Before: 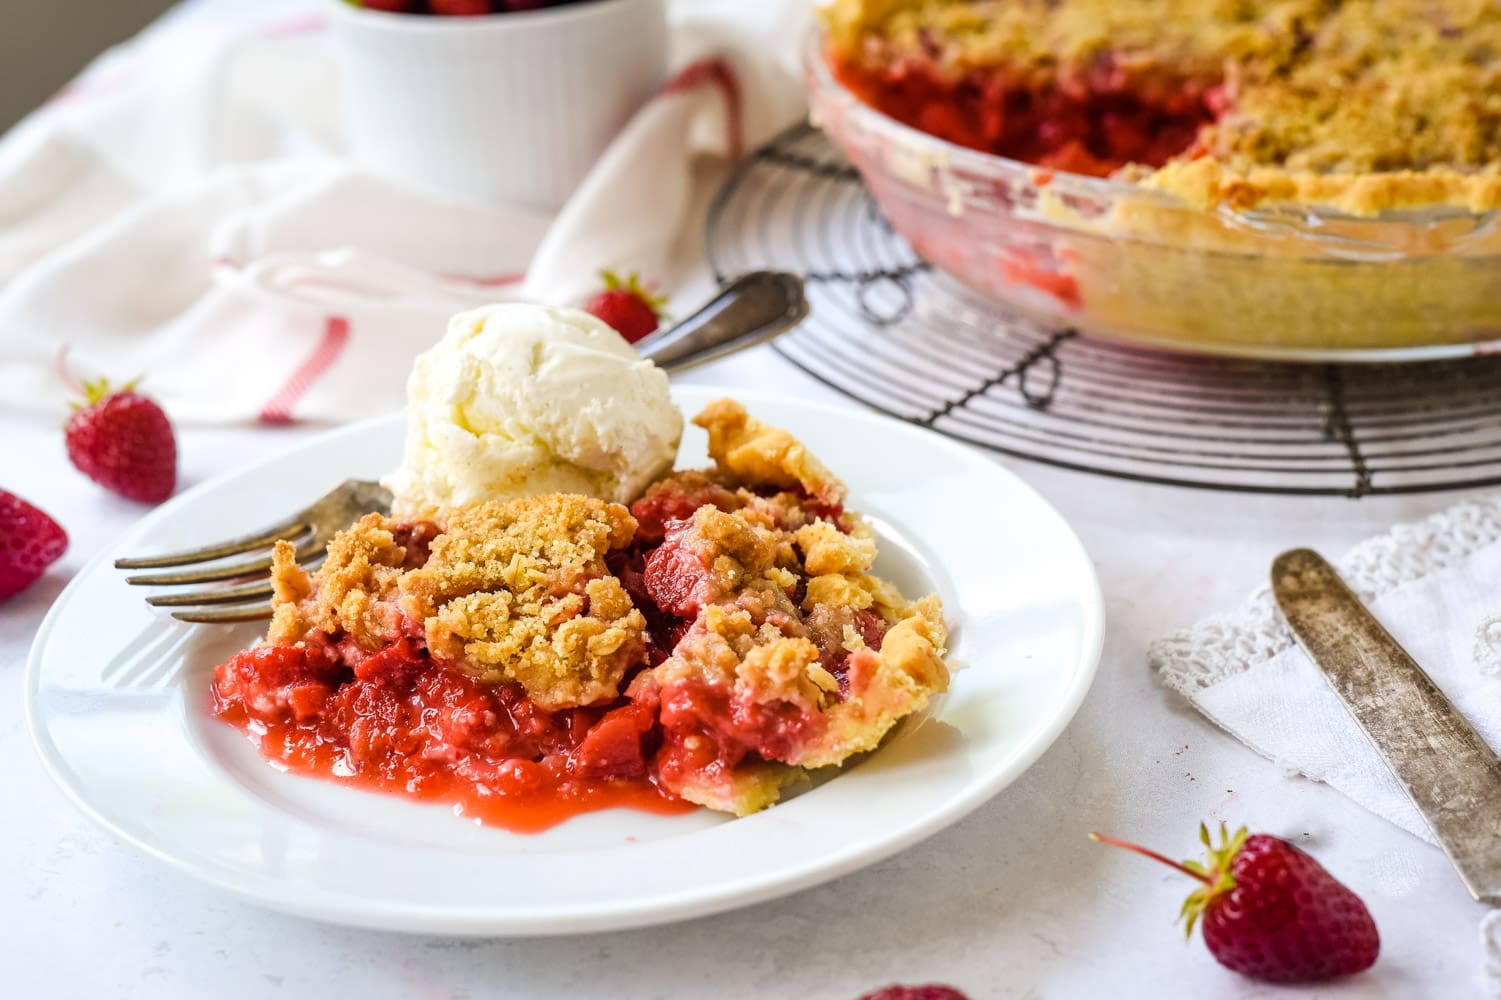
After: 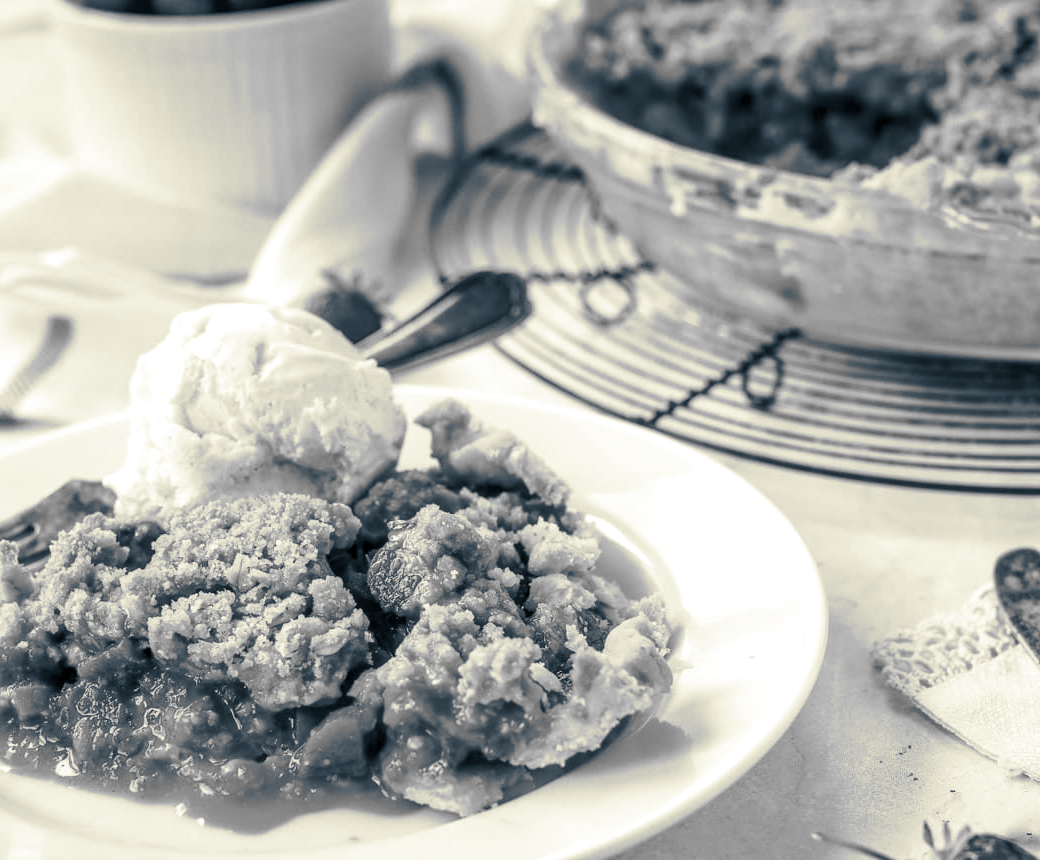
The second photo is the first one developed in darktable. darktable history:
monochrome: on, module defaults
crop: left 18.479%, right 12.2%, bottom 13.971%
local contrast: on, module defaults
split-toning: shadows › hue 216°, shadows › saturation 1, highlights › hue 57.6°, balance -33.4
